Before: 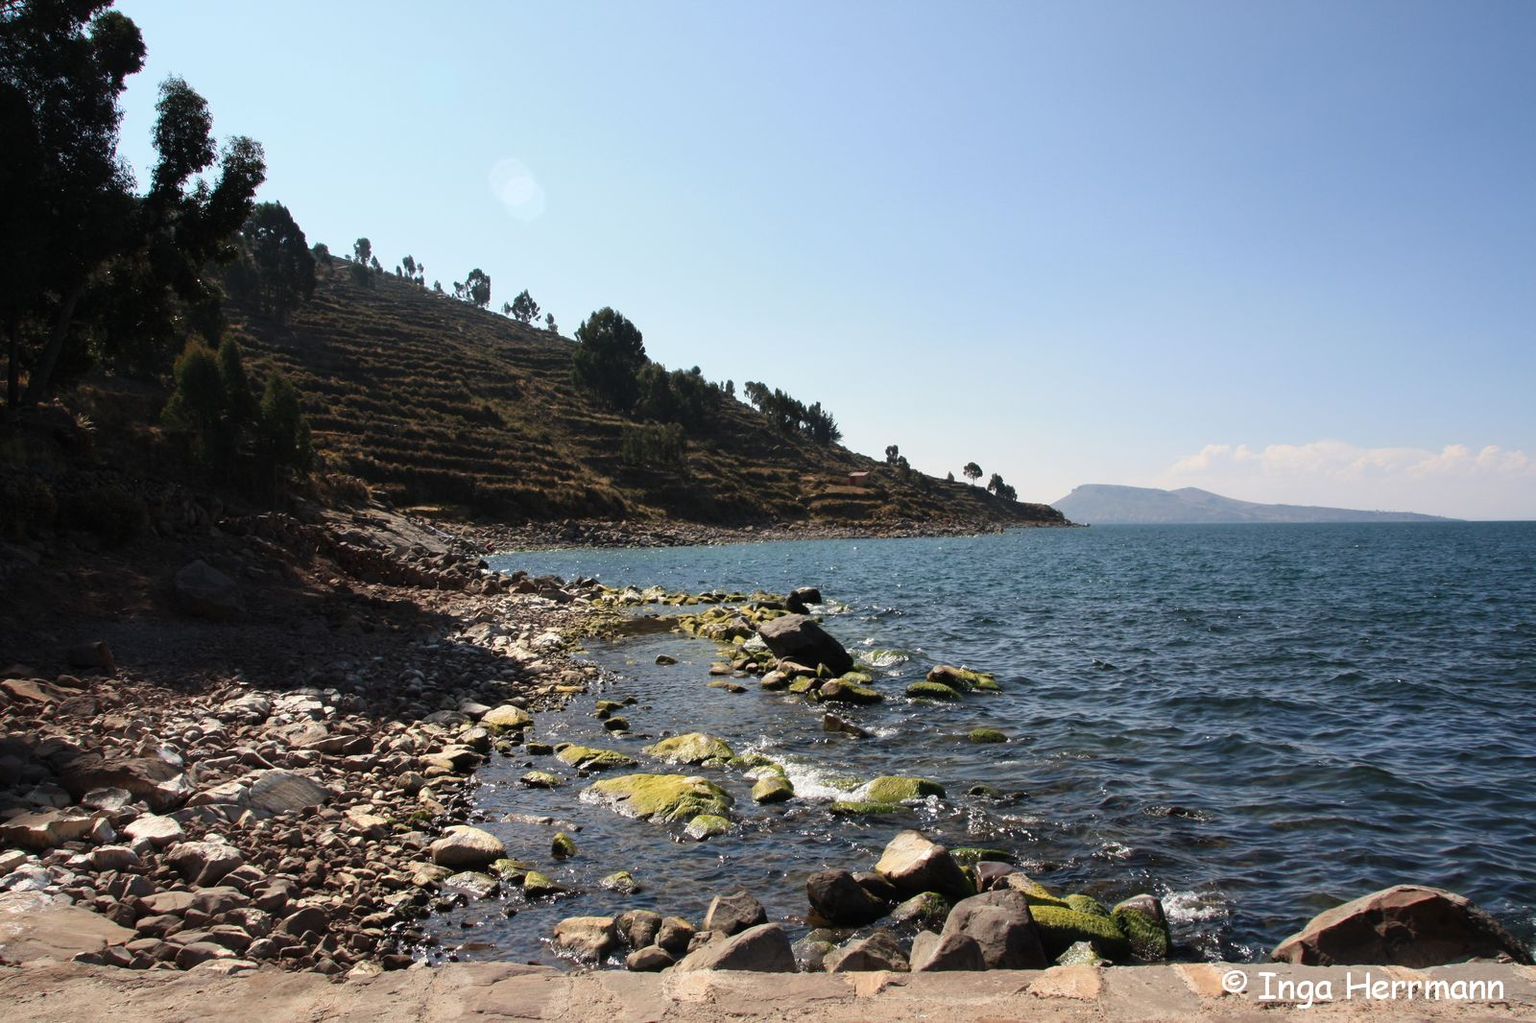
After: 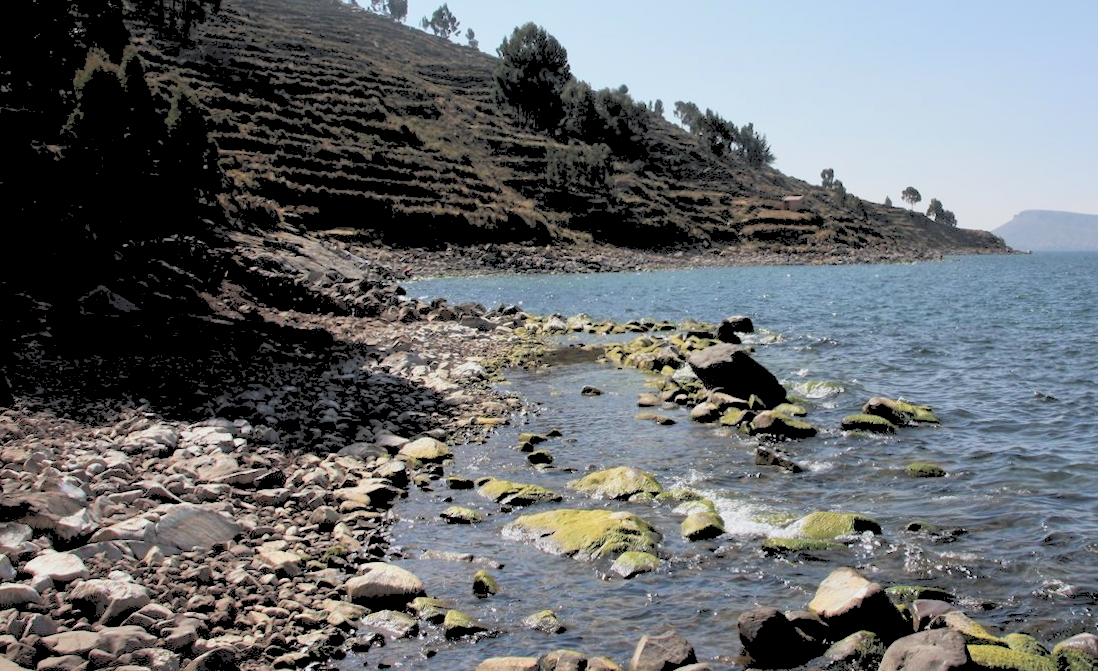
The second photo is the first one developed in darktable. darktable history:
tone curve: curves: ch0 [(0, 0) (0.003, 0.144) (0.011, 0.149) (0.025, 0.159) (0.044, 0.183) (0.069, 0.207) (0.1, 0.236) (0.136, 0.269) (0.177, 0.303) (0.224, 0.339) (0.277, 0.38) (0.335, 0.428) (0.399, 0.478) (0.468, 0.539) (0.543, 0.604) (0.623, 0.679) (0.709, 0.755) (0.801, 0.836) (0.898, 0.918) (1, 1)], preserve colors none
rgb levels: preserve colors sum RGB, levels [[0.038, 0.433, 0.934], [0, 0.5, 1], [0, 0.5, 1]]
crop: left 6.488%, top 27.668%, right 24.183%, bottom 8.656%
white balance: red 0.976, blue 1.04
rotate and perspective: rotation 0.174°, lens shift (vertical) 0.013, lens shift (horizontal) 0.019, shear 0.001, automatic cropping original format, crop left 0.007, crop right 0.991, crop top 0.016, crop bottom 0.997
